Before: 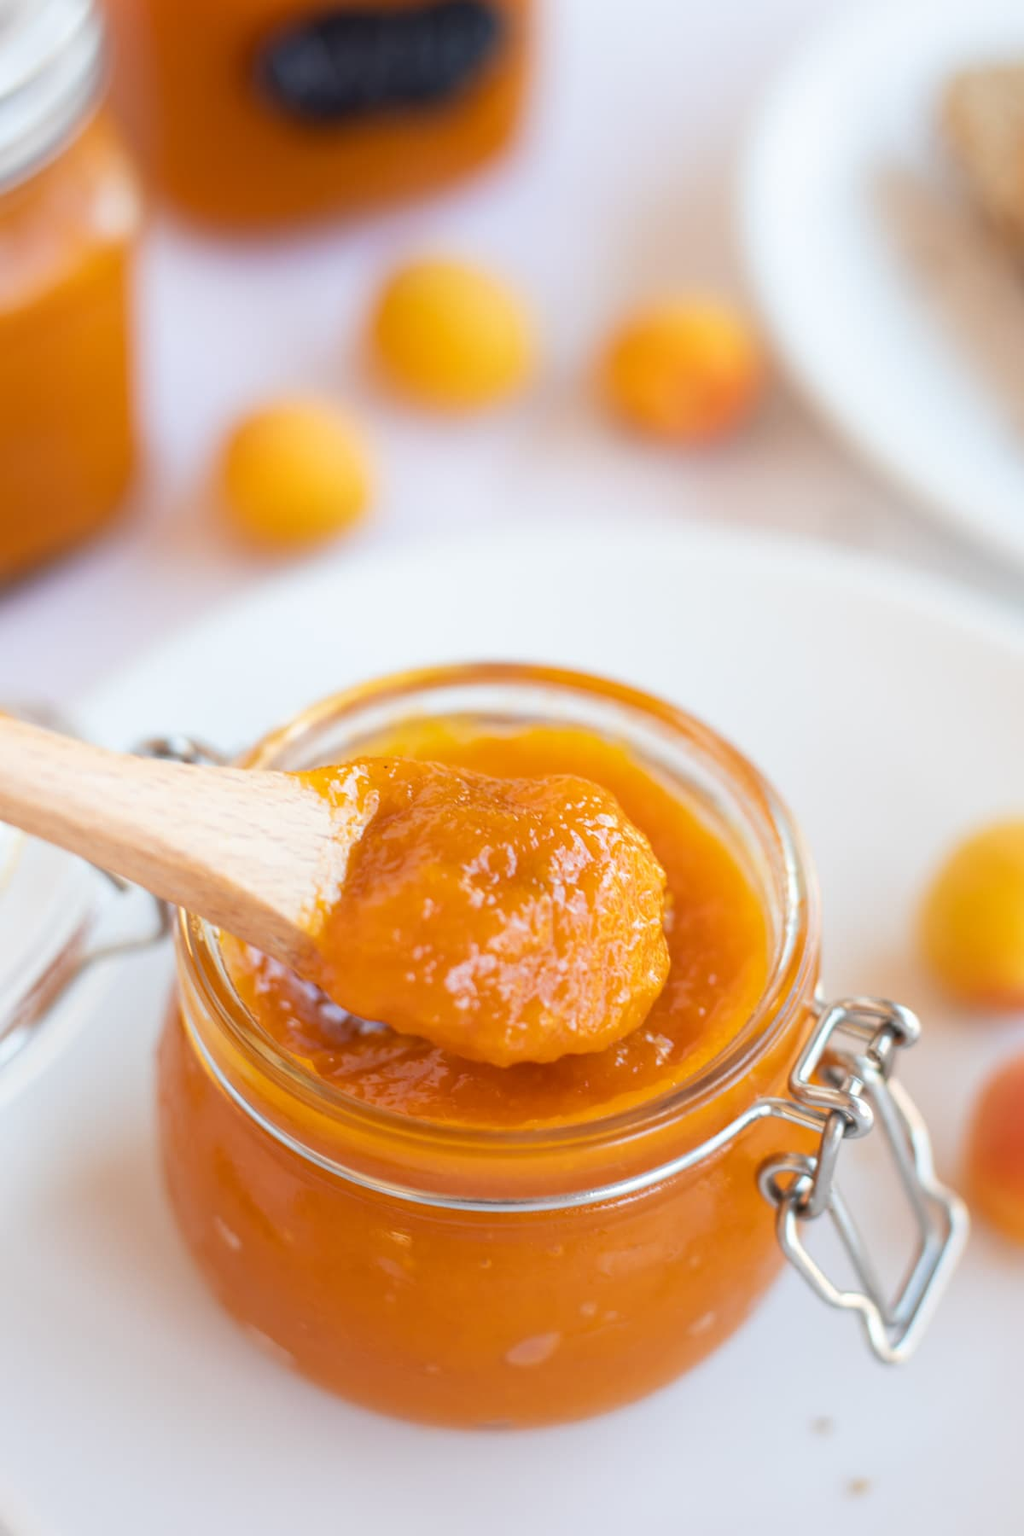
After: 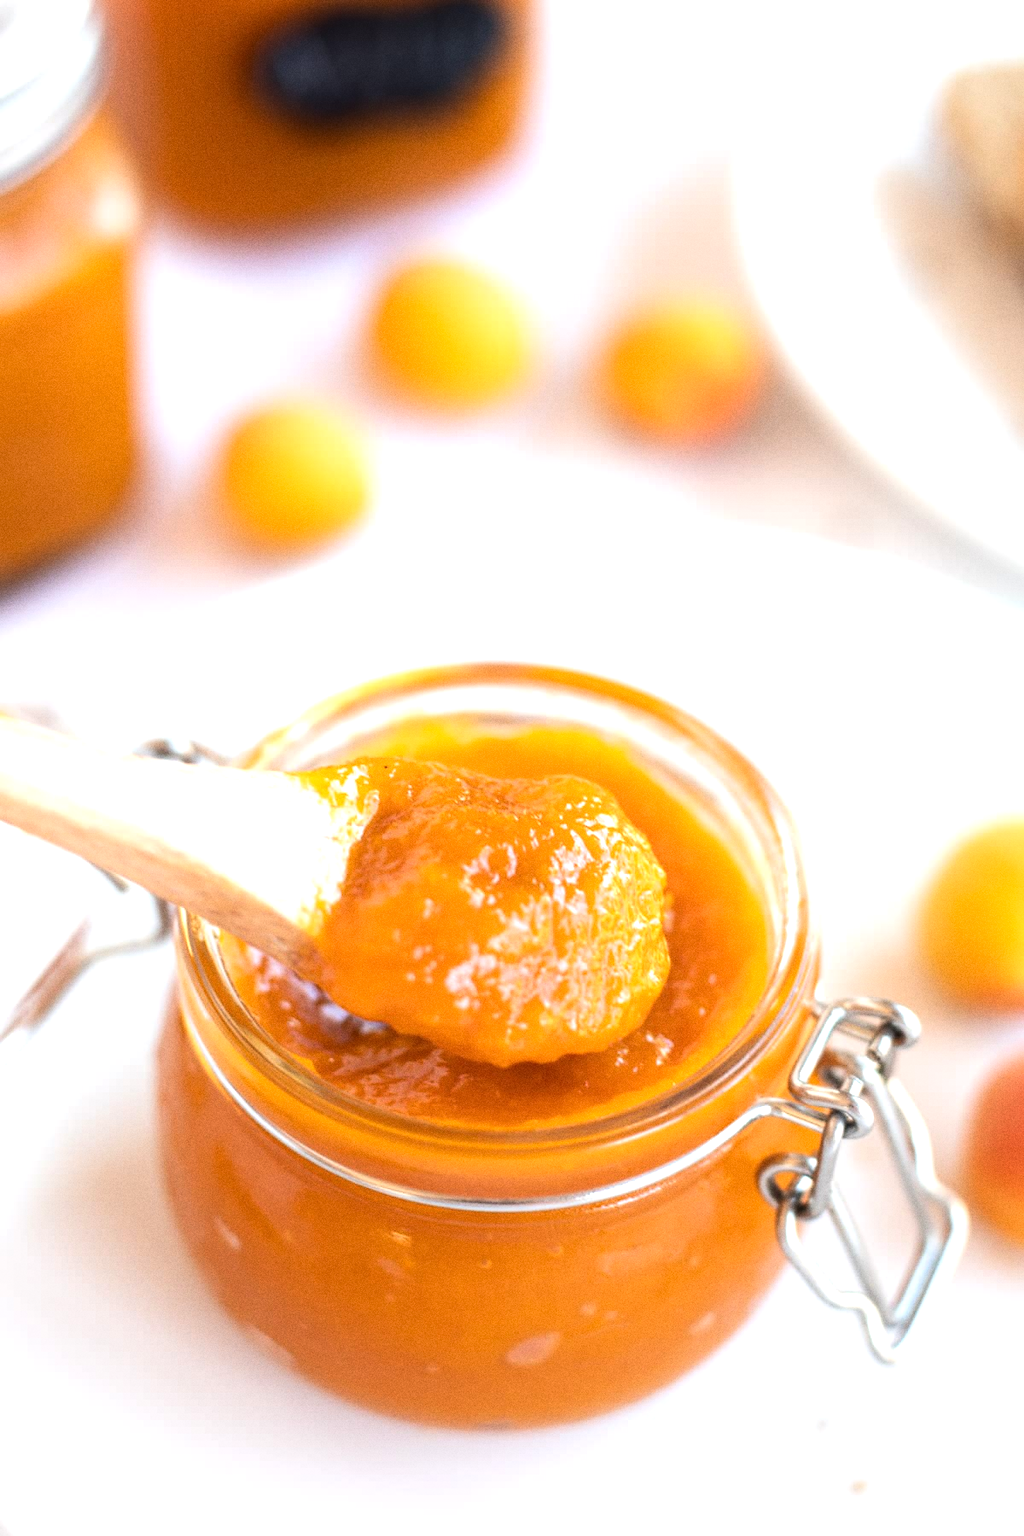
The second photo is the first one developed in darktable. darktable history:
grain: coarseness 0.09 ISO
tone equalizer: -8 EV -0.75 EV, -7 EV -0.7 EV, -6 EV -0.6 EV, -5 EV -0.4 EV, -3 EV 0.4 EV, -2 EV 0.6 EV, -1 EV 0.7 EV, +0 EV 0.75 EV, edges refinement/feathering 500, mask exposure compensation -1.57 EV, preserve details no
